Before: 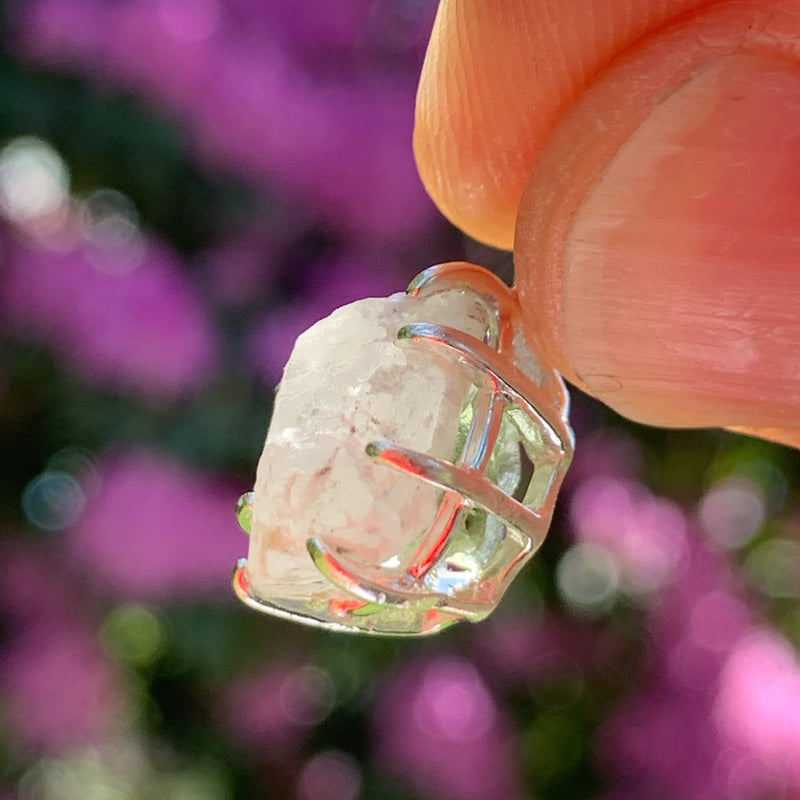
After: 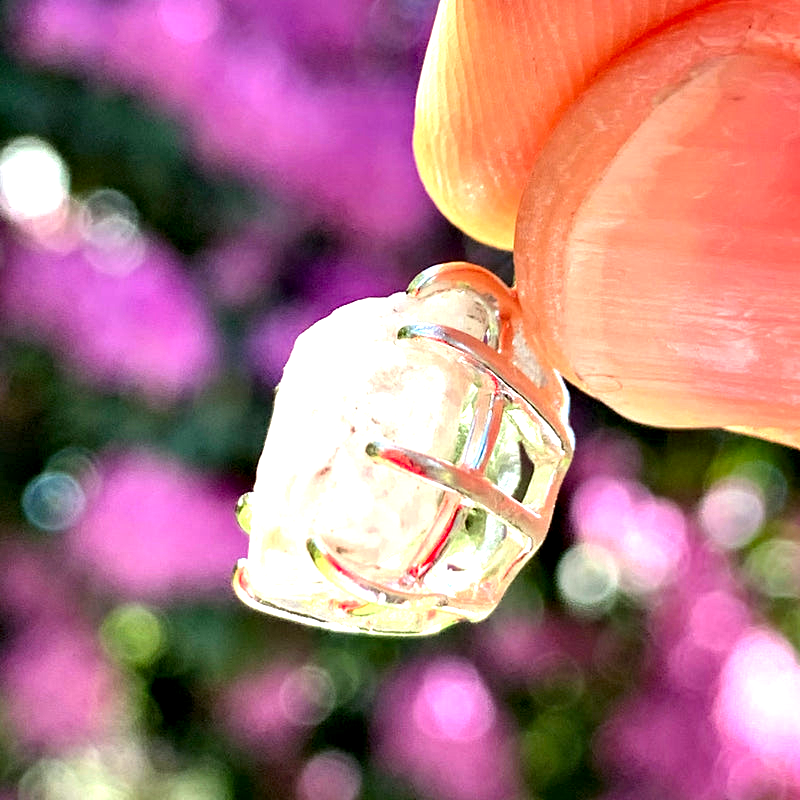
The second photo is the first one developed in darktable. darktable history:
contrast equalizer: octaves 7, y [[0.6 ×6], [0.55 ×6], [0 ×6], [0 ×6], [0 ×6]]
exposure: black level correction 0, exposure 1.1 EV, compensate highlight preservation false
